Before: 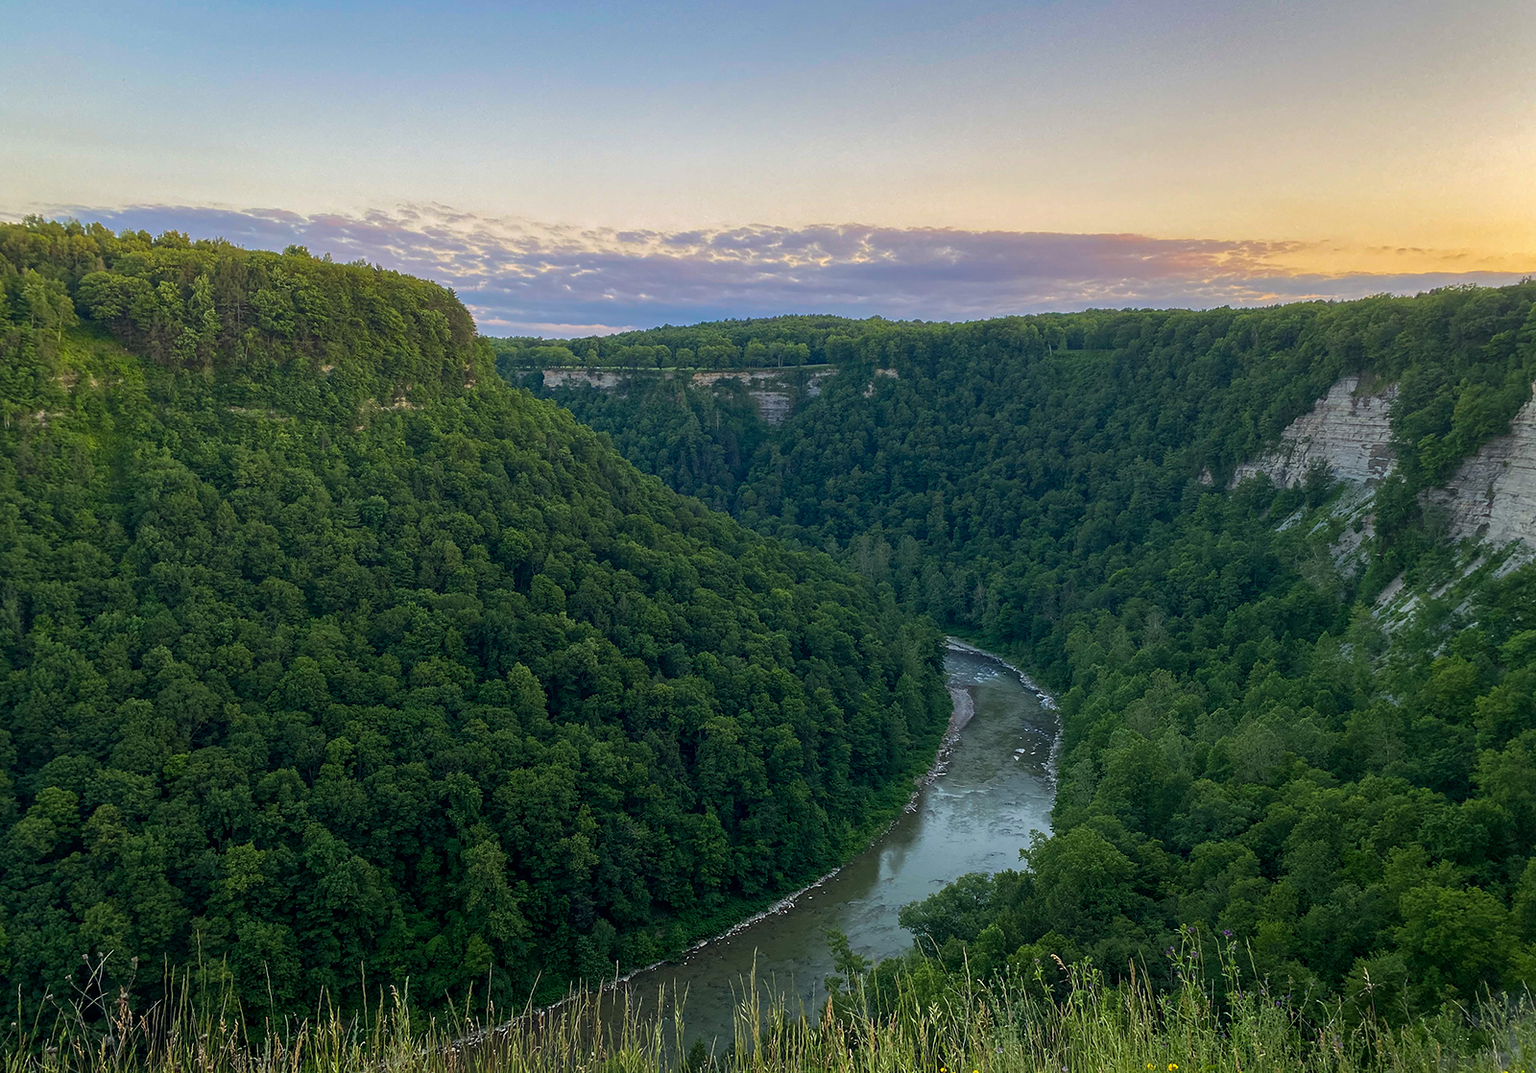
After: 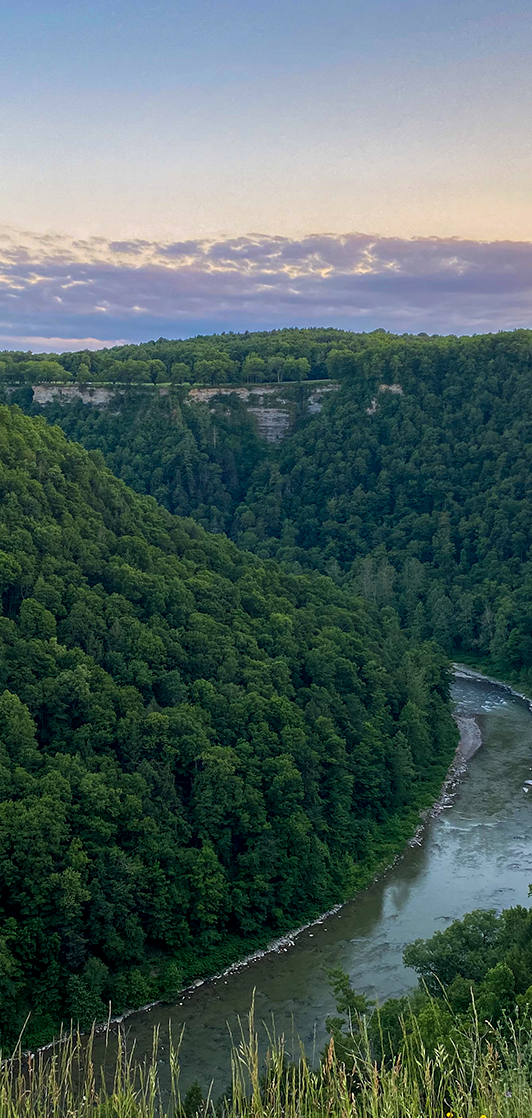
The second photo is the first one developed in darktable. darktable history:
white balance: red 1.004, blue 1.024
crop: left 33.36%, right 33.36%
local contrast: highlights 100%, shadows 100%, detail 120%, midtone range 0.2
